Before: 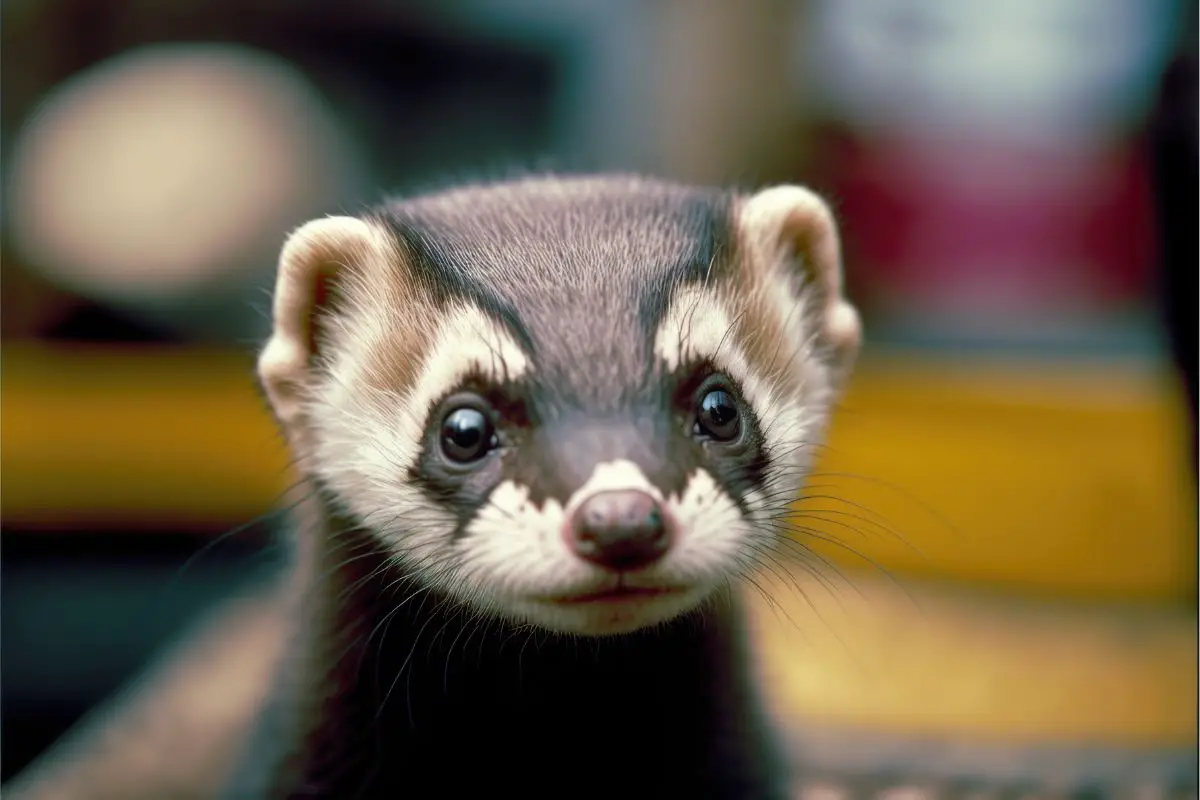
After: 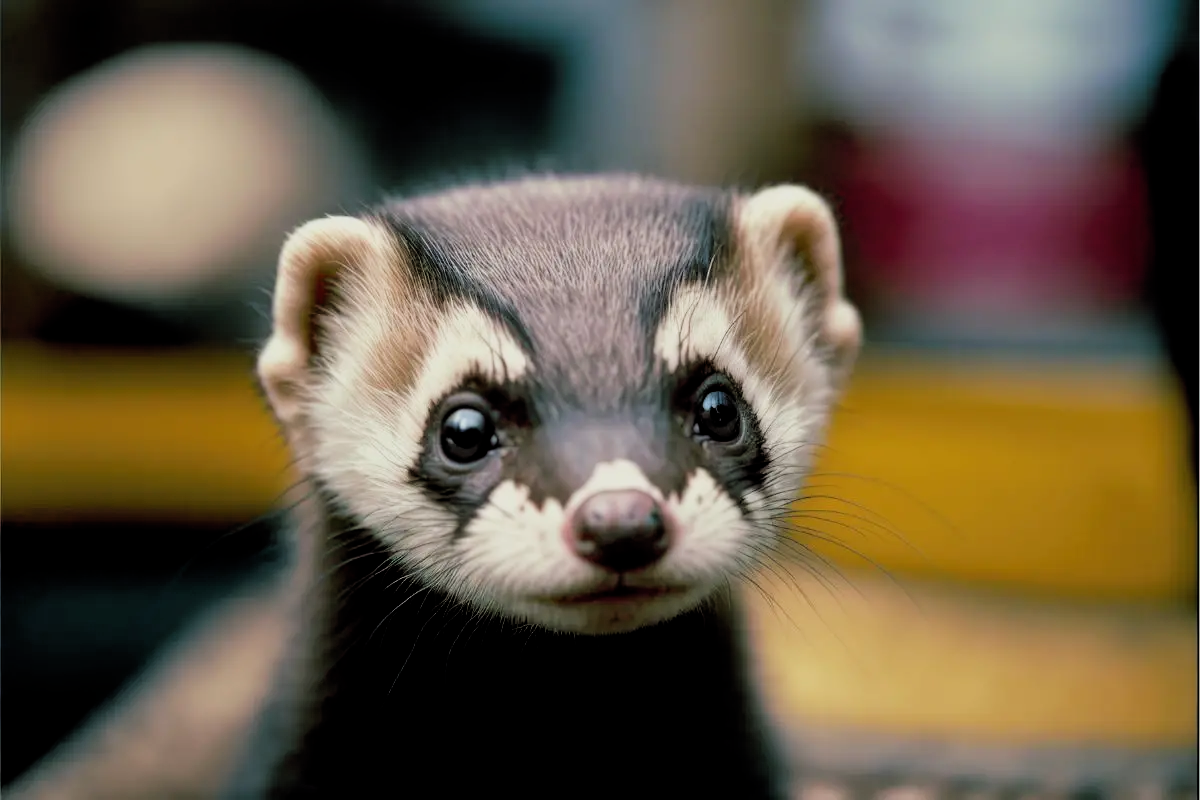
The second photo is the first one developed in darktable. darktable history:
filmic rgb: black relative exposure -7.78 EV, white relative exposure 4.45 EV, hardness 3.76, latitude 49.64%, contrast 1.101, color science v4 (2020), iterations of high-quality reconstruction 0, contrast in shadows soft, contrast in highlights soft
